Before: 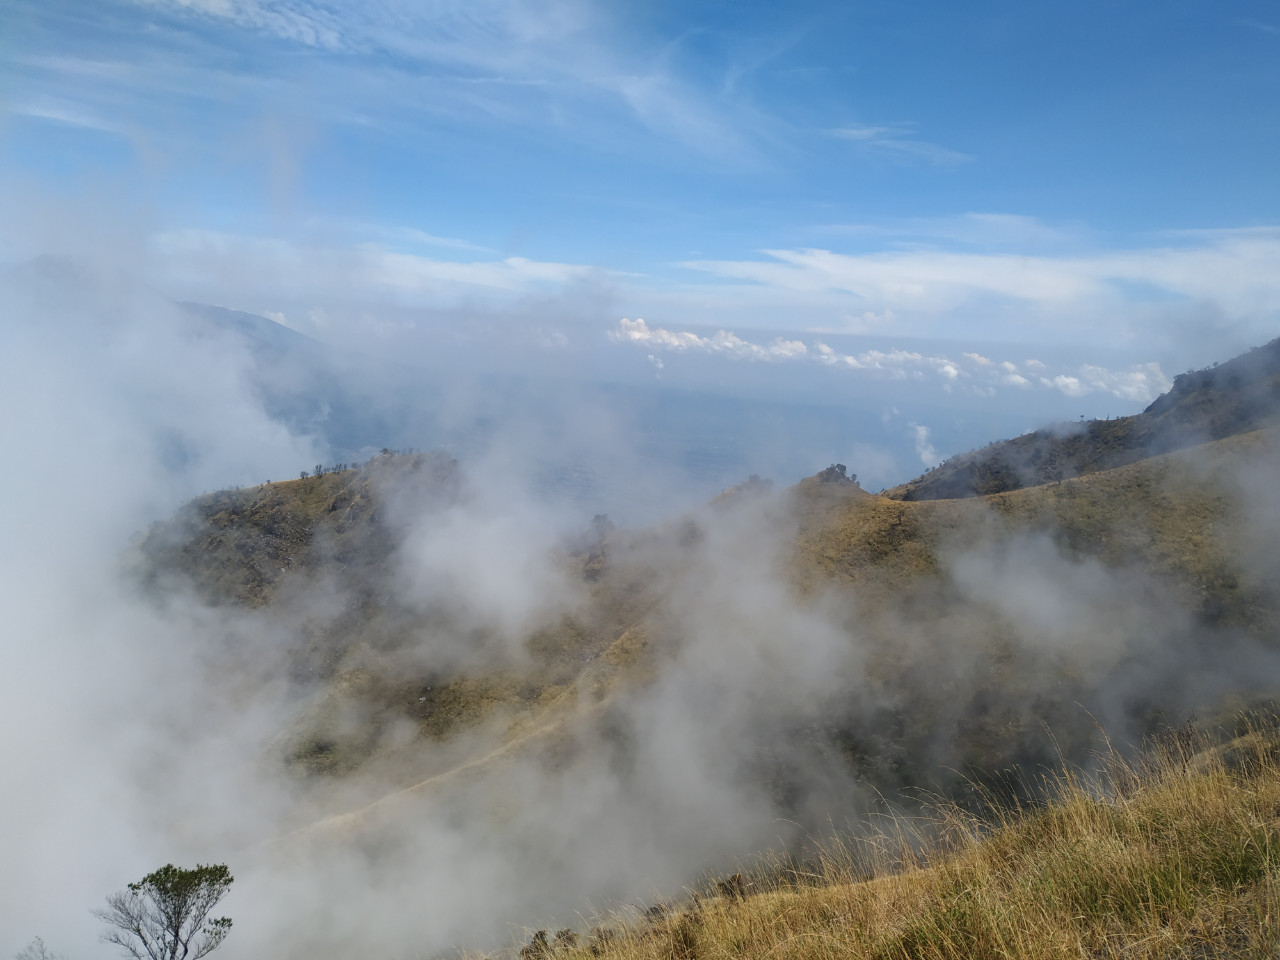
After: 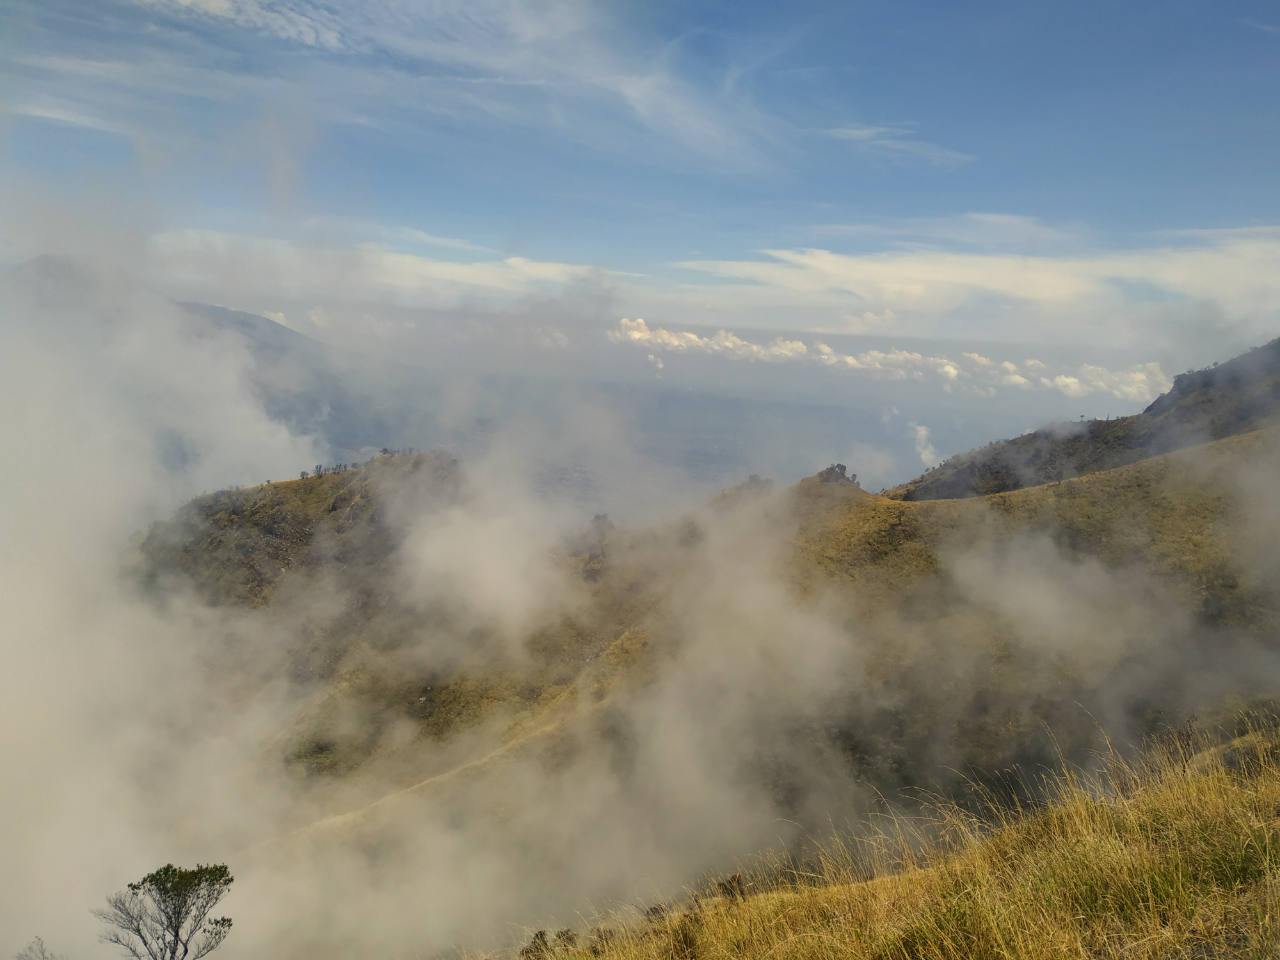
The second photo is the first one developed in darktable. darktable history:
color correction: highlights a* 2.4, highlights b* 22.65
shadows and highlights: shadows 52.48, soften with gaussian
